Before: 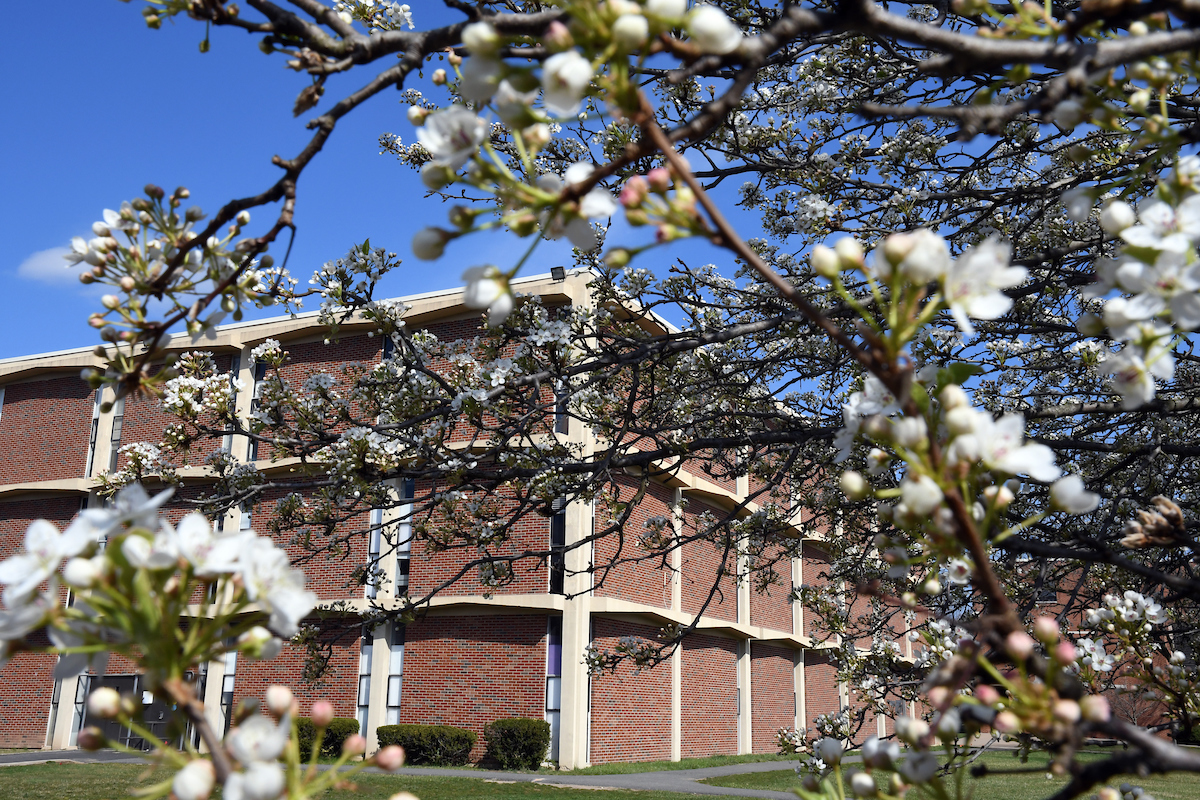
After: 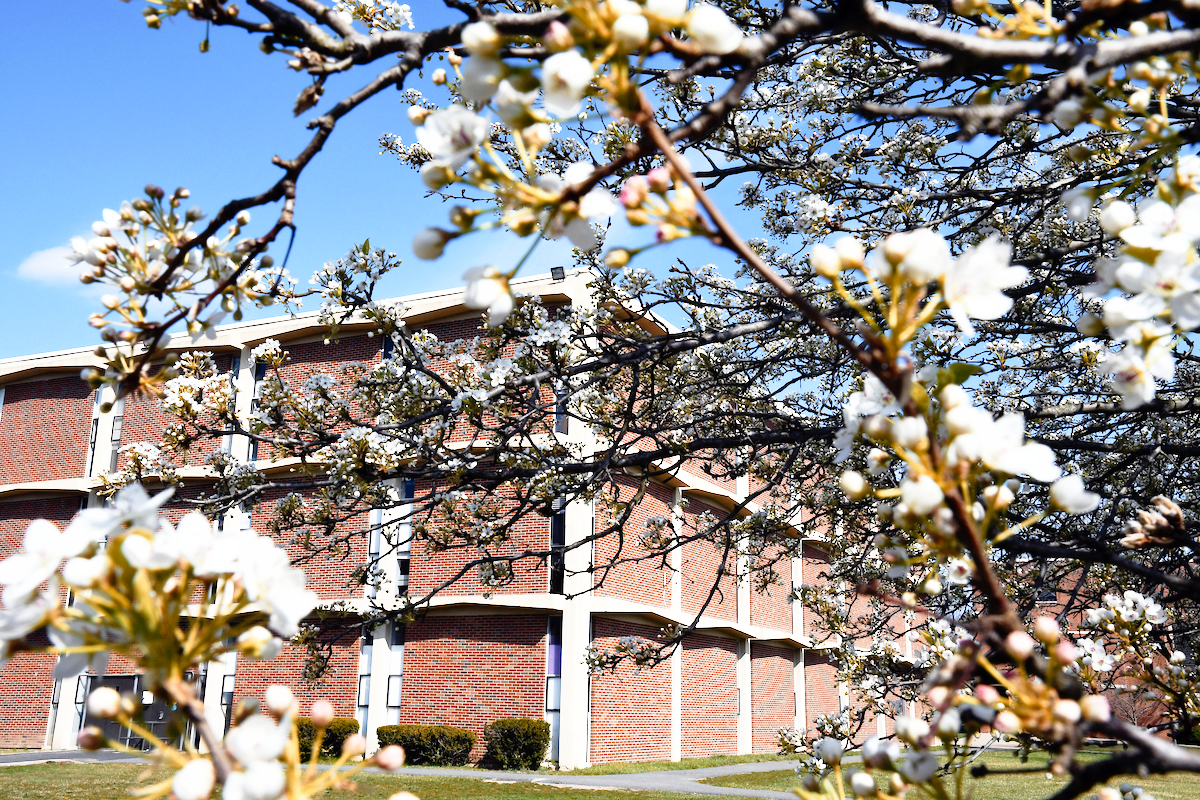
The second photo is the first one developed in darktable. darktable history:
base curve: curves: ch0 [(0, 0) (0.012, 0.01) (0.073, 0.168) (0.31, 0.711) (0.645, 0.957) (1, 1)], preserve colors none
color zones: curves: ch2 [(0, 0.5) (0.143, 0.5) (0.286, 0.416) (0.429, 0.5) (0.571, 0.5) (0.714, 0.5) (0.857, 0.5) (1, 0.5)]
